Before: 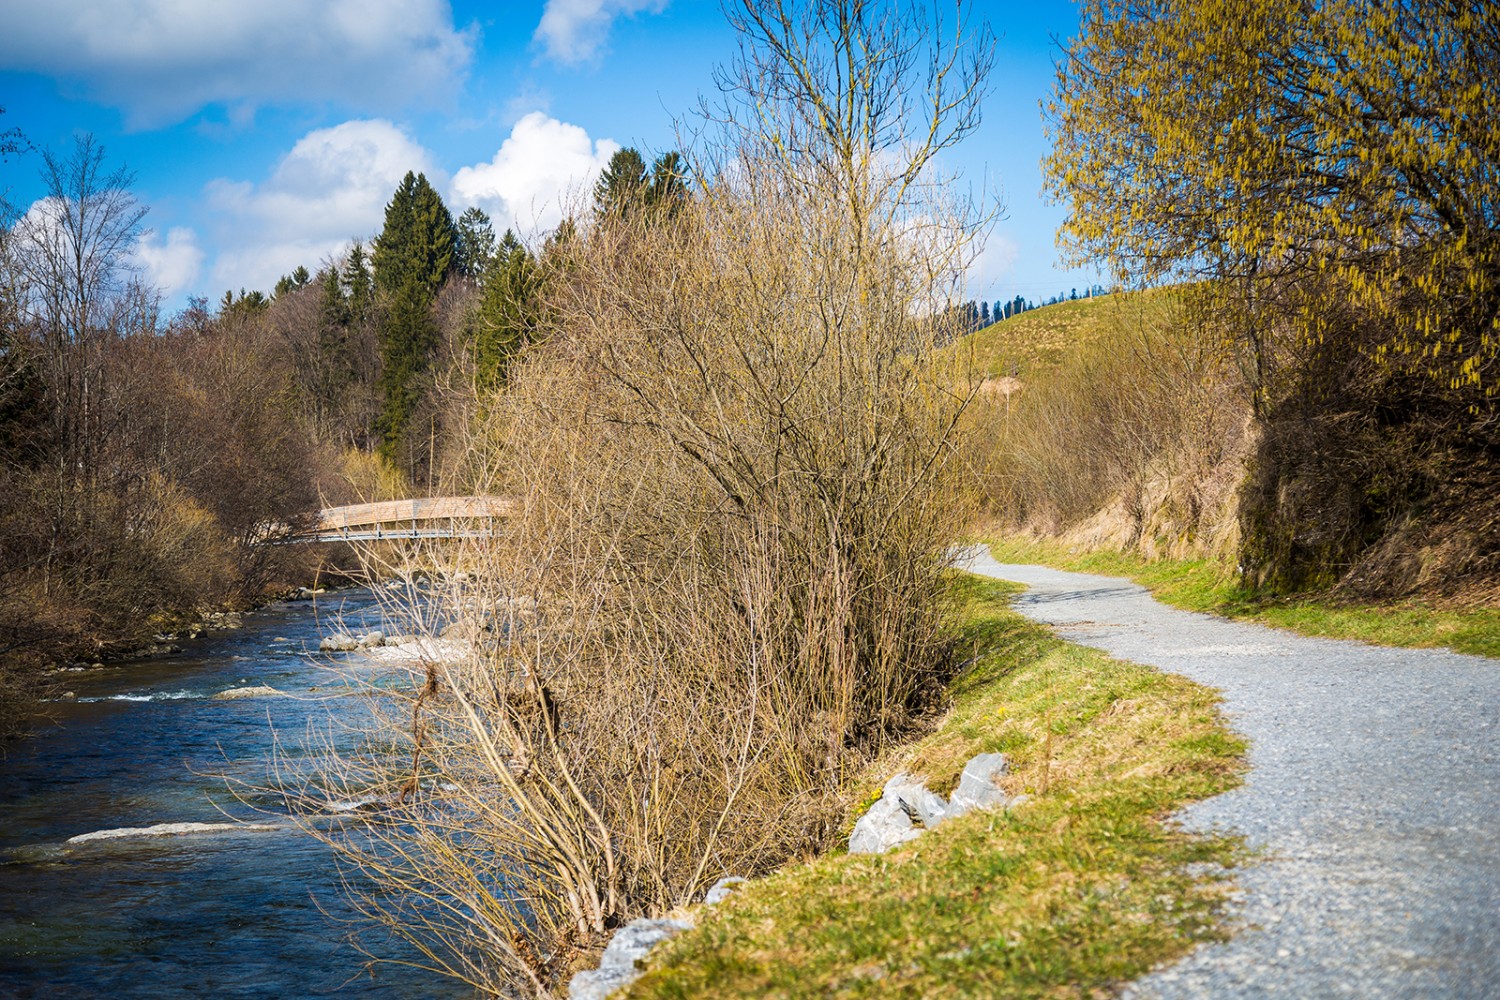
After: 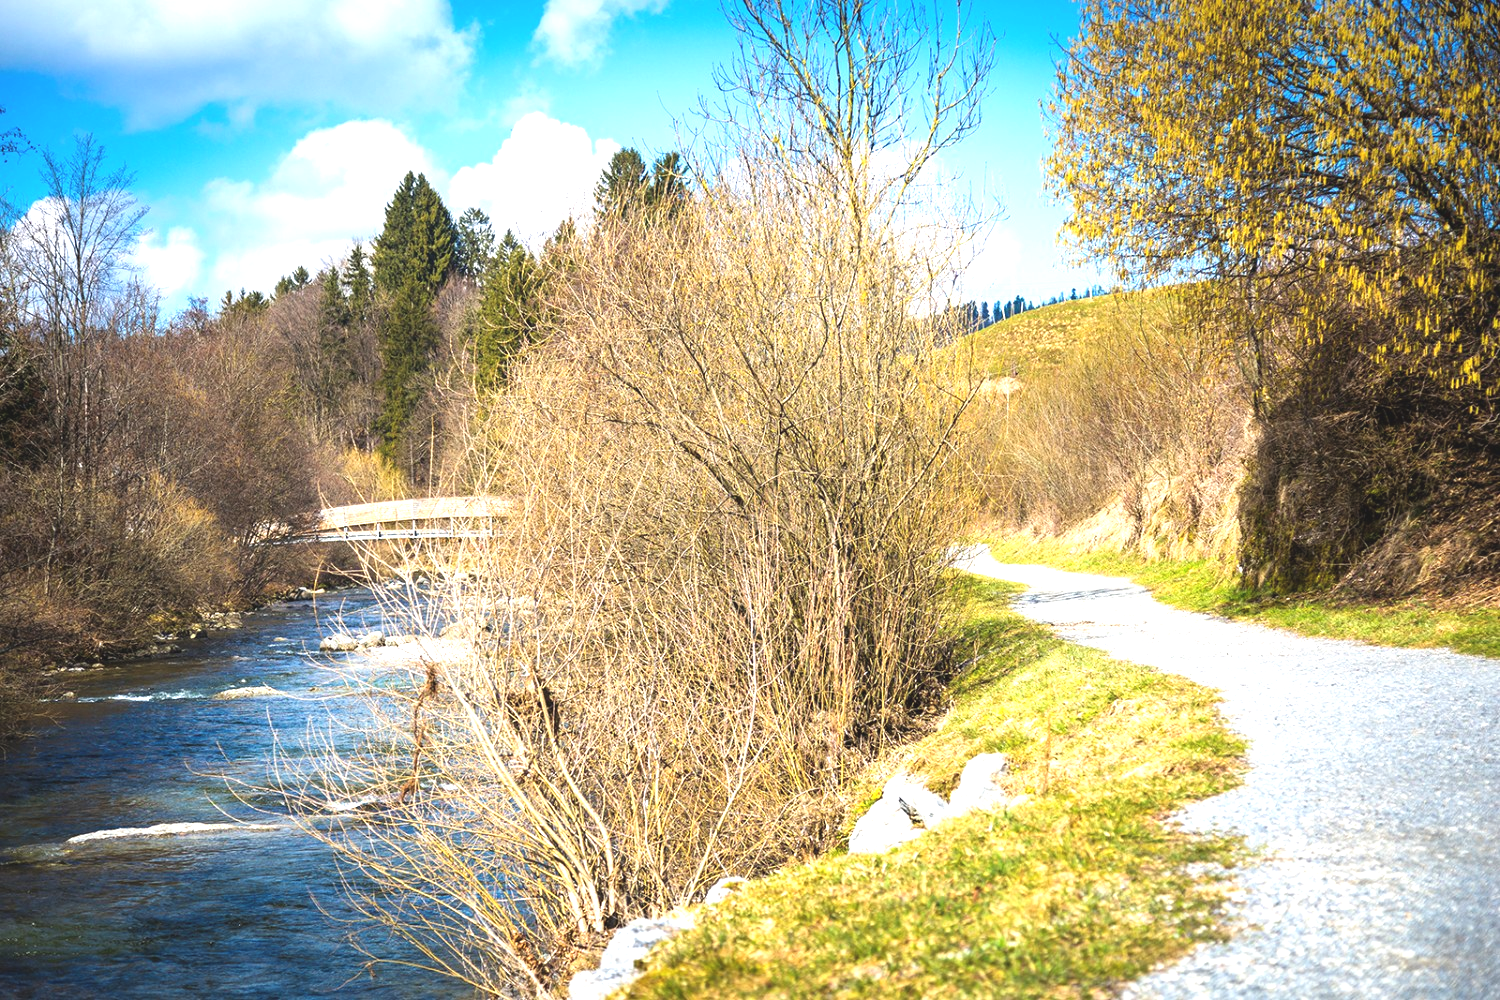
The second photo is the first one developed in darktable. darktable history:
exposure: black level correction -0.005, exposure 1.002 EV, compensate exposure bias true, compensate highlight preservation false
